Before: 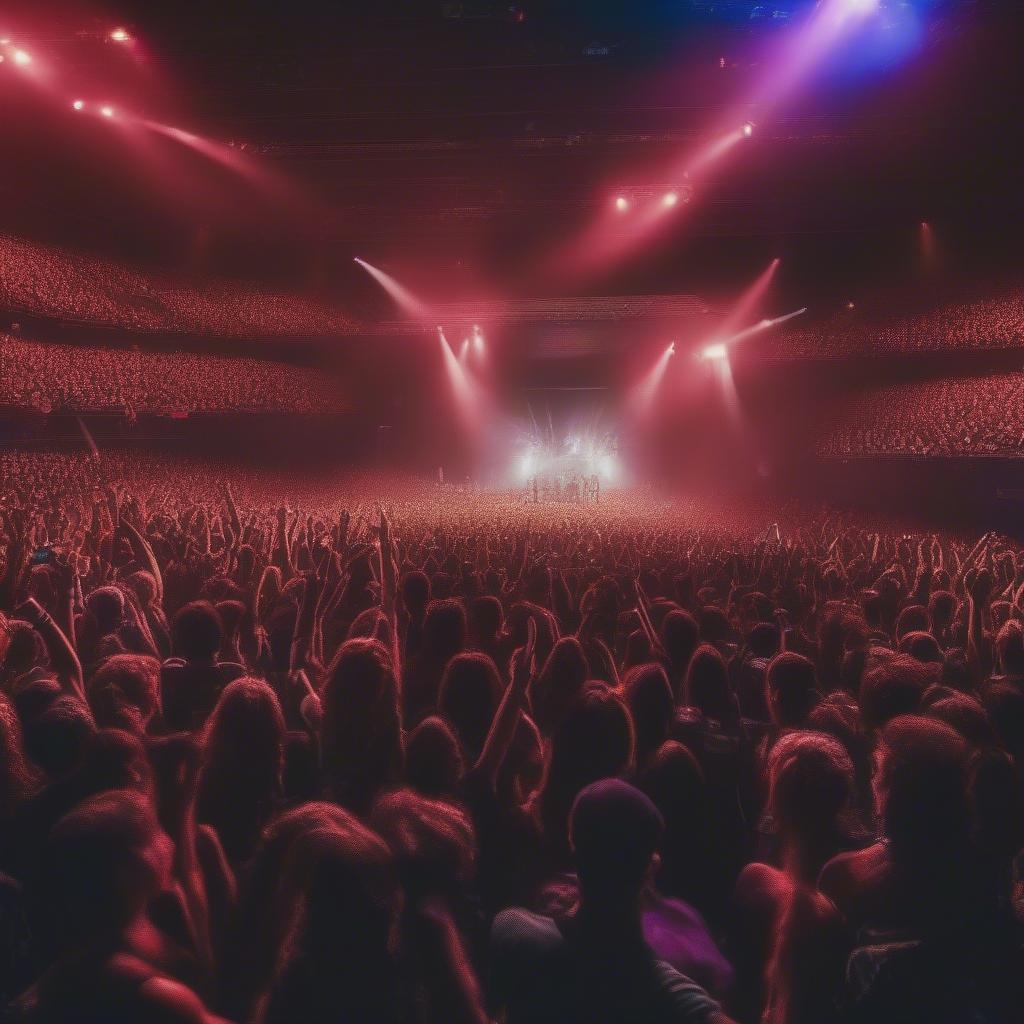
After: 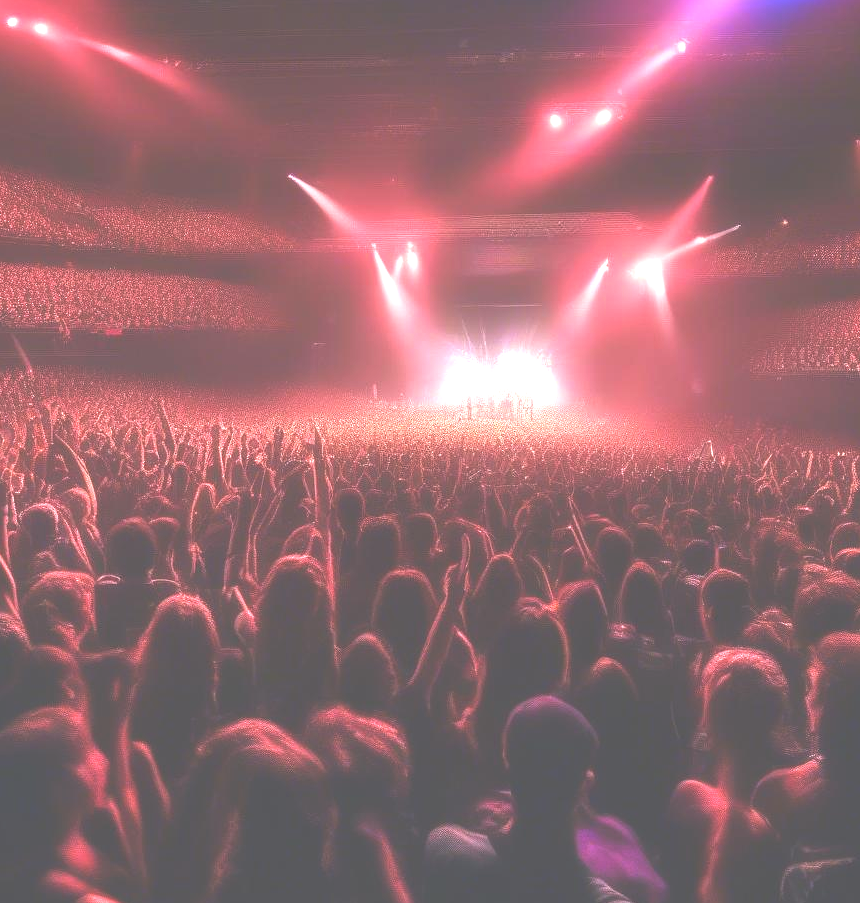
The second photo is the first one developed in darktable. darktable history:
crop: left 6.446%, top 8.188%, right 9.538%, bottom 3.548%
exposure: black level correction -0.023, exposure 1.397 EV, compensate highlight preservation false
rgb levels: levels [[0.01, 0.419, 0.839], [0, 0.5, 1], [0, 0.5, 1]]
